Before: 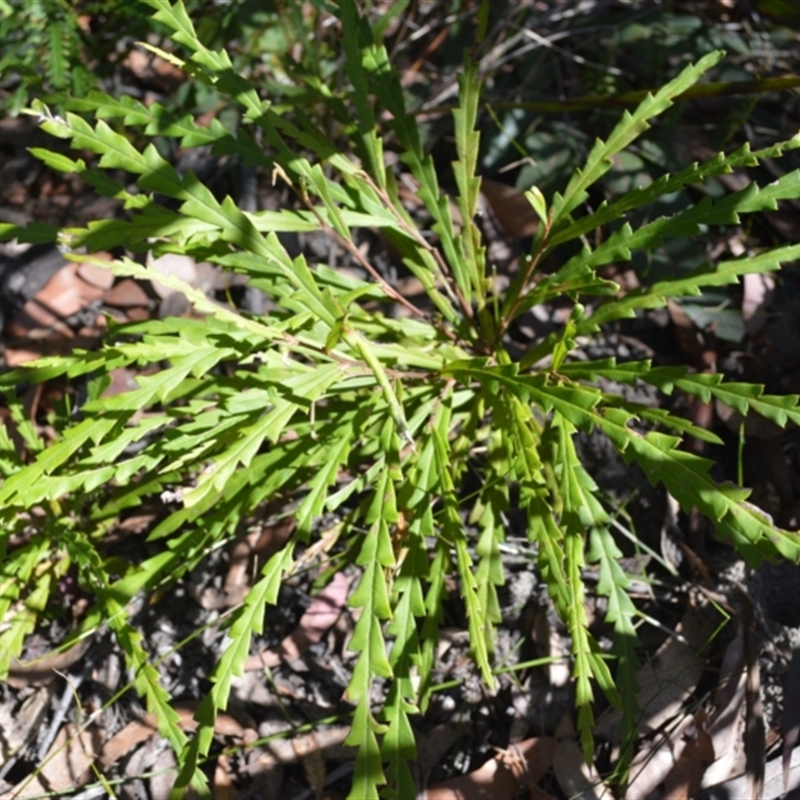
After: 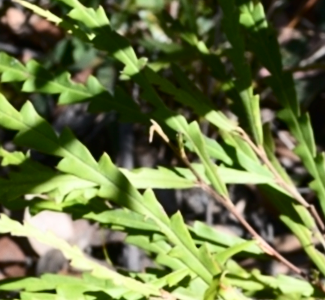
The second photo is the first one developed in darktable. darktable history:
crop: left 15.447%, top 5.433%, right 43.812%, bottom 57.038%
exposure: compensate exposure bias true, compensate highlight preservation false
contrast brightness saturation: contrast 0.274
